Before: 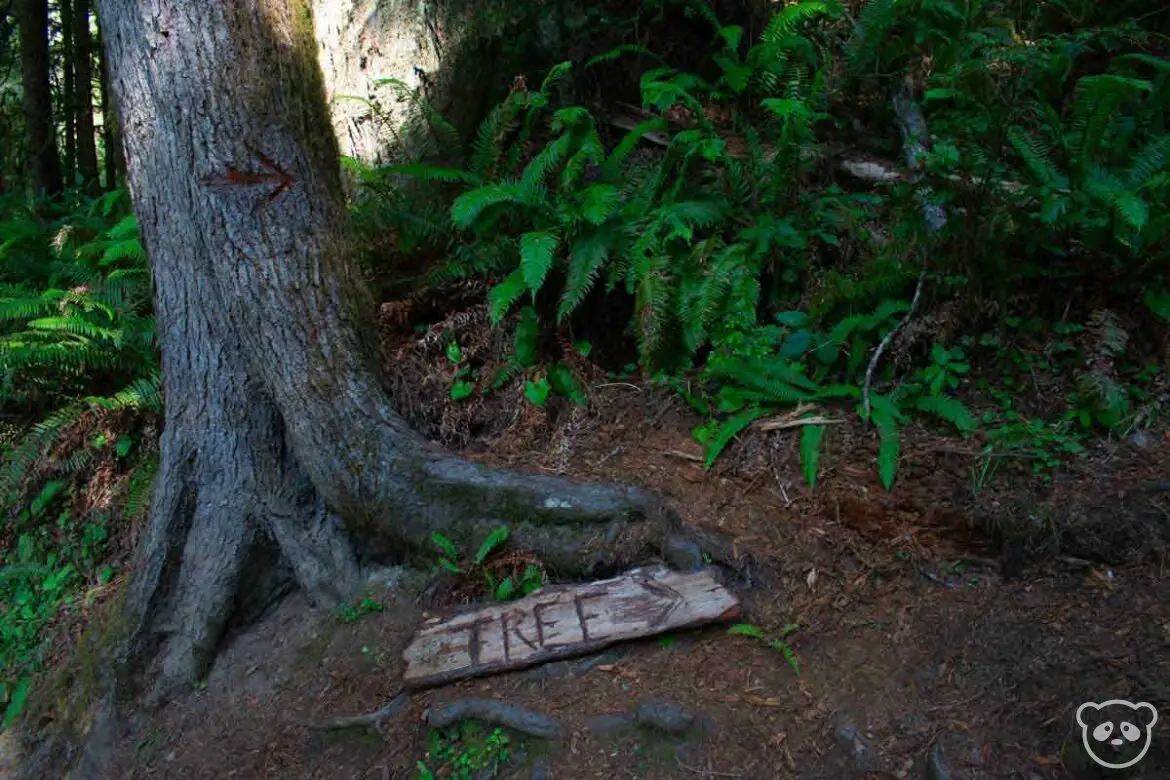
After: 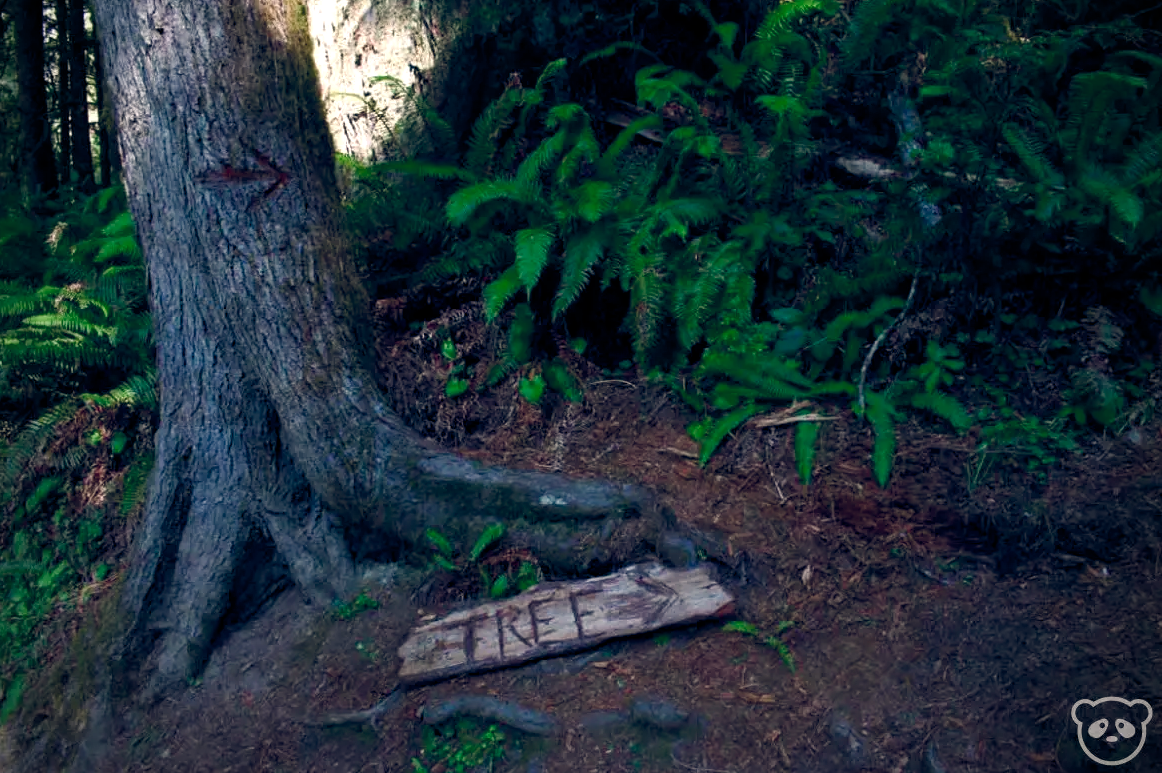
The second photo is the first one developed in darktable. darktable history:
color balance rgb: highlights gain › chroma 2.94%, highlights gain › hue 60.57°, global offset › chroma 0.25%, global offset › hue 256.52°, perceptual saturation grading › global saturation 20%, perceptual saturation grading › highlights -50%, perceptual saturation grading › shadows 30%, contrast 15%
crop: left 0.434%, top 0.485%, right 0.244%, bottom 0.386%
vignetting: fall-off radius 60.92%
